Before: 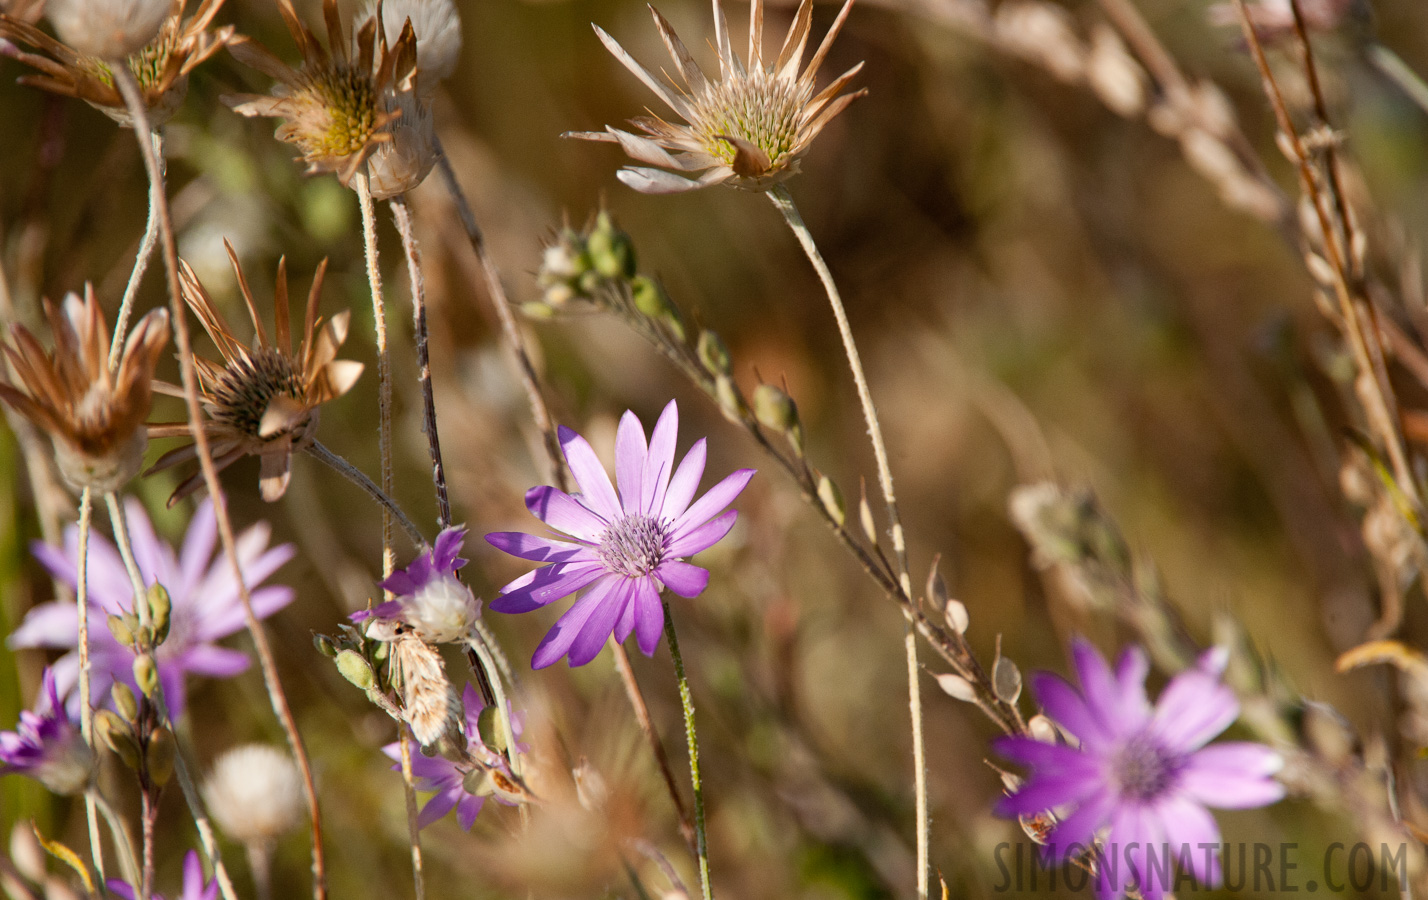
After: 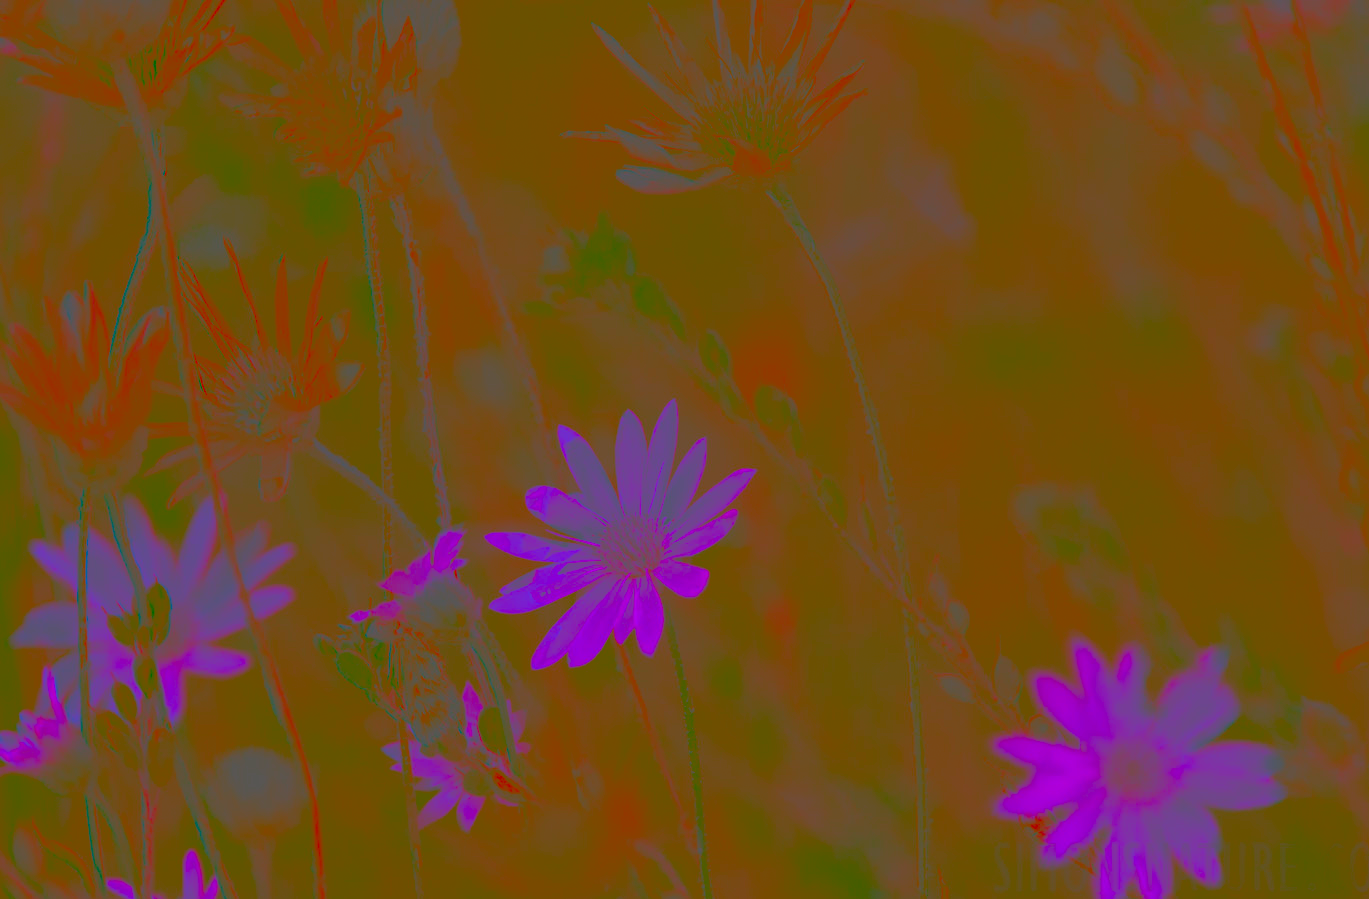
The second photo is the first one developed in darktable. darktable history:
white balance: red 0.967, blue 1.049
crop: right 4.126%, bottom 0.031%
contrast brightness saturation: contrast -0.99, brightness -0.17, saturation 0.75
shadows and highlights: shadows -62.32, white point adjustment -5.22, highlights 61.59
